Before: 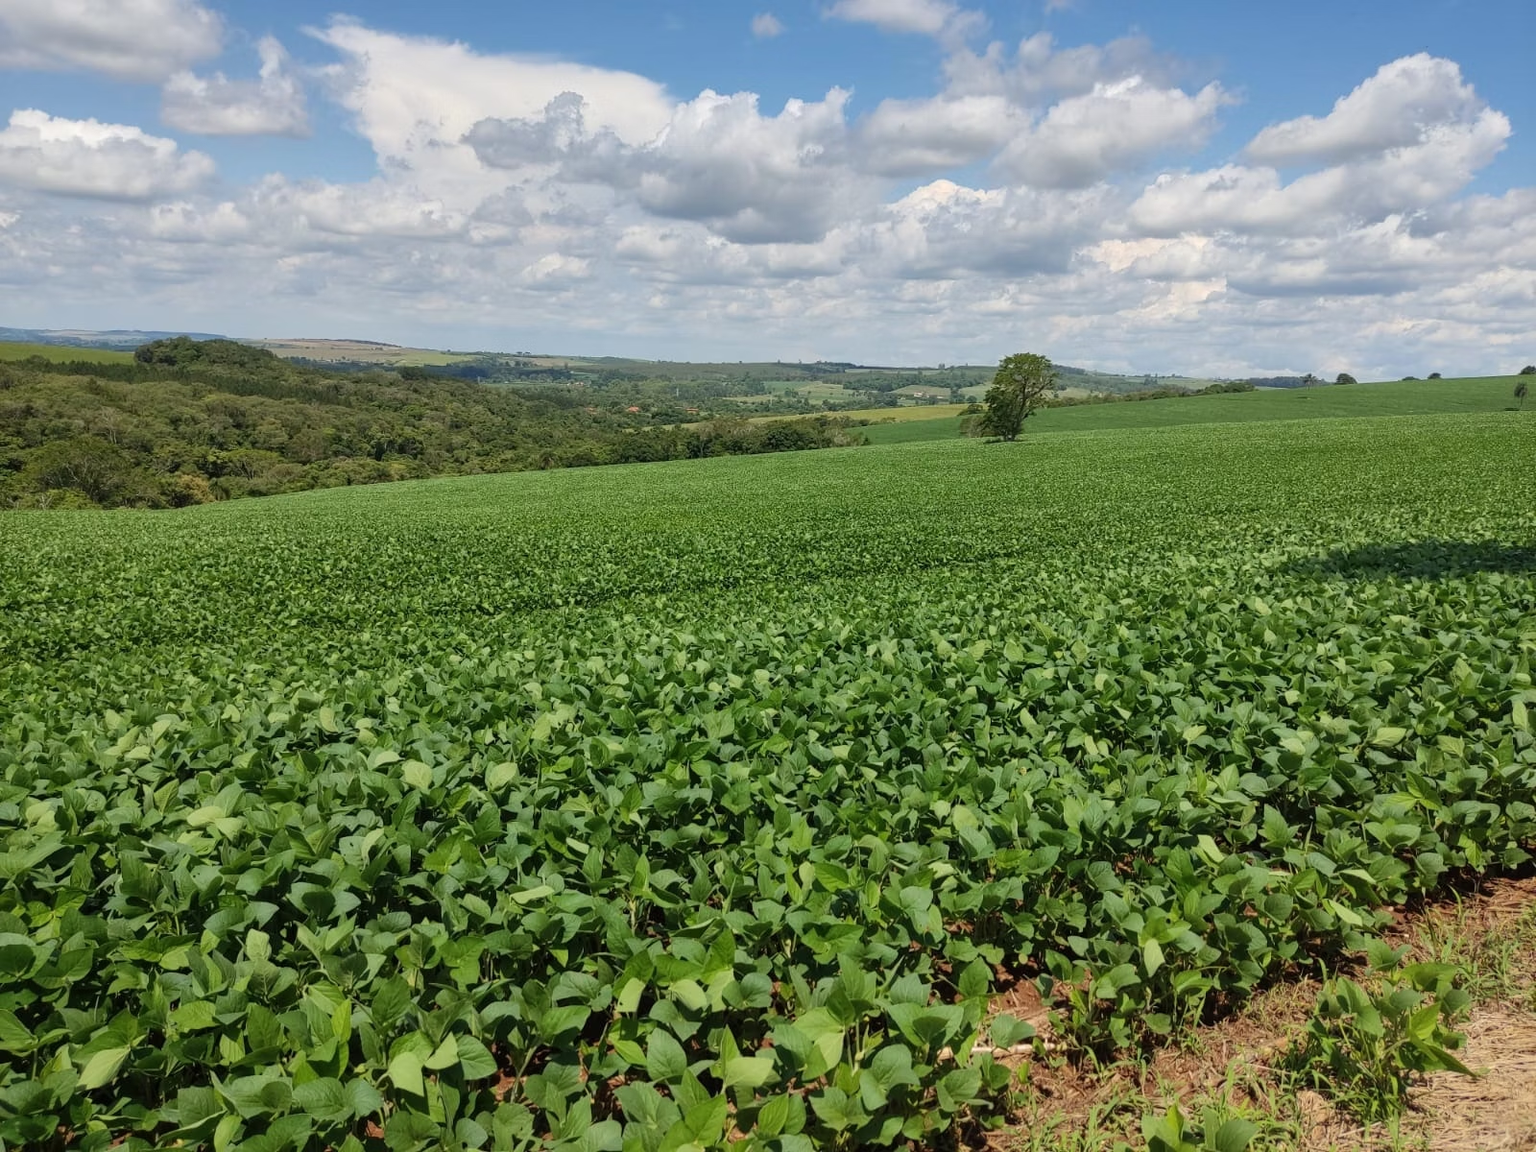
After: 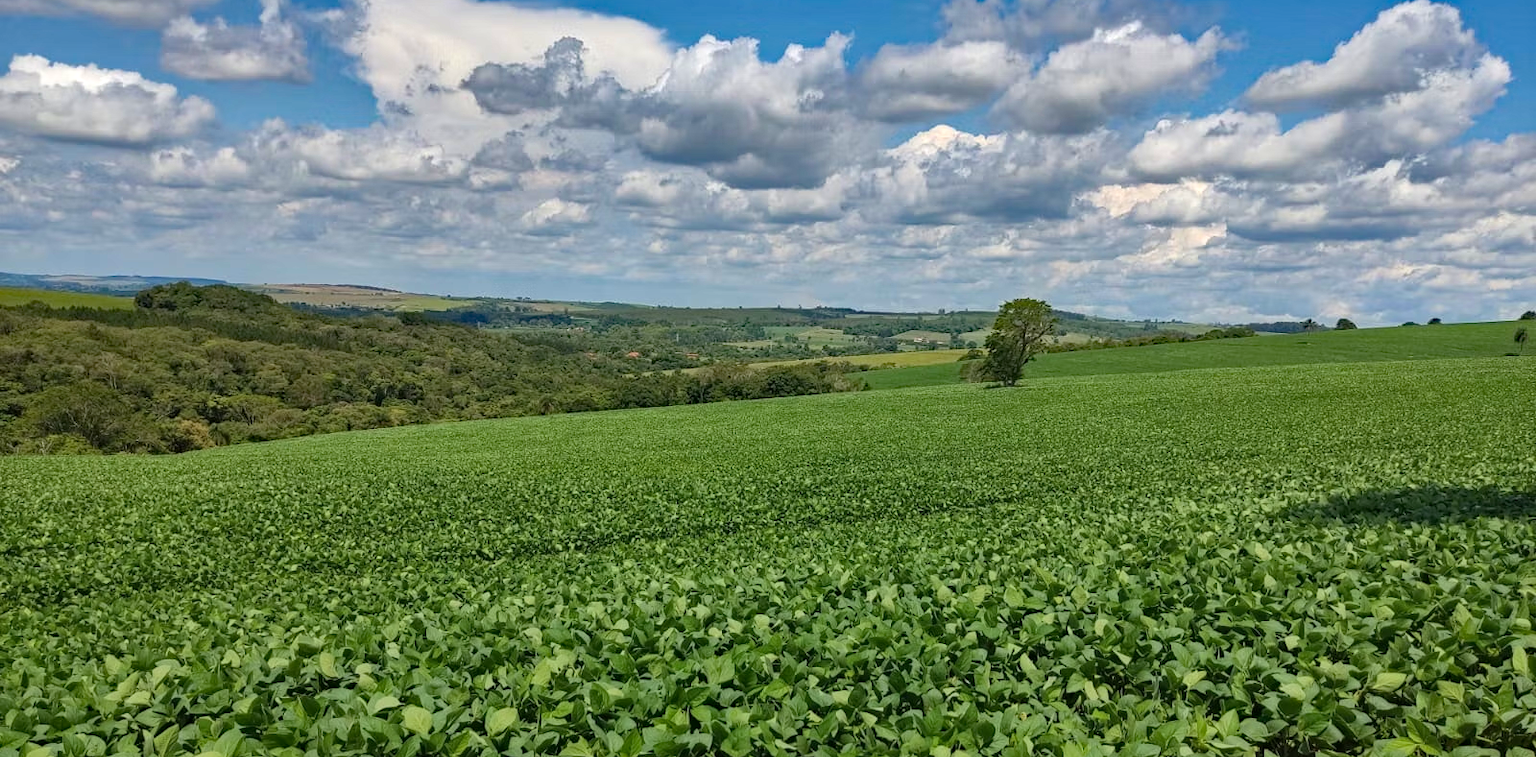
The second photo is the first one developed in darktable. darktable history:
crop and rotate: top 4.789%, bottom 29.434%
haze removal: strength 0.51, distance 0.436, compatibility mode true, adaptive false
shadows and highlights: shadows 5.94, soften with gaussian
